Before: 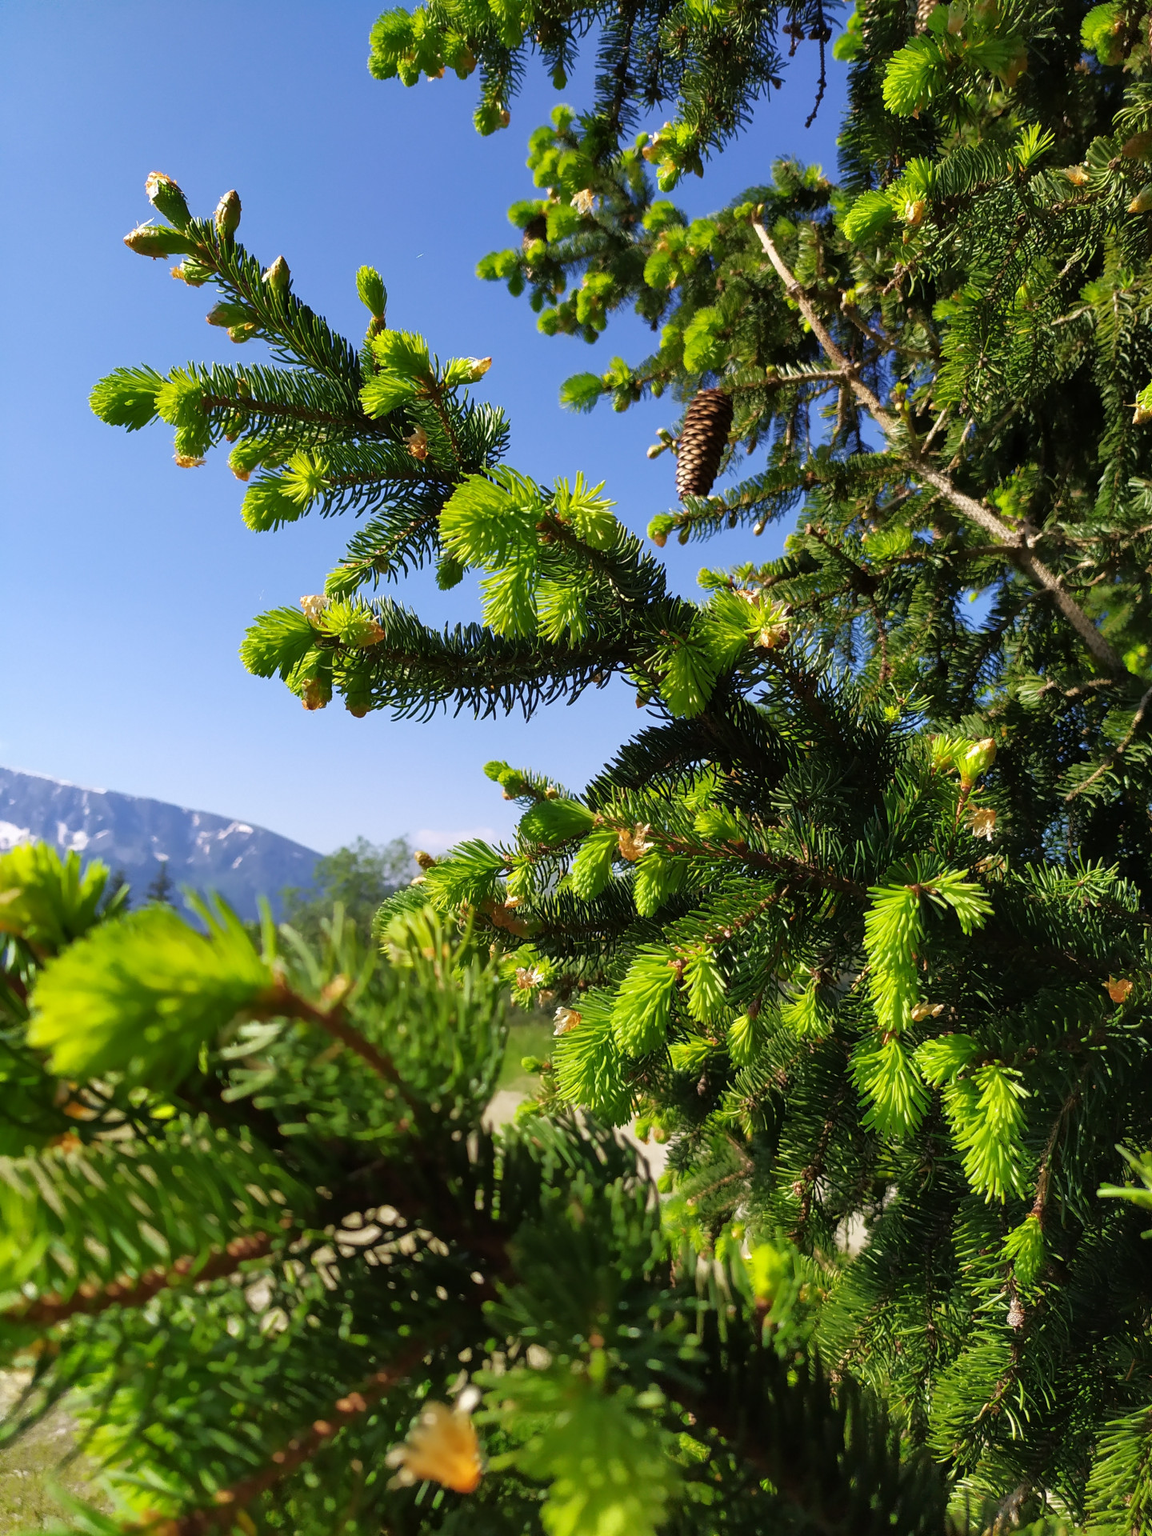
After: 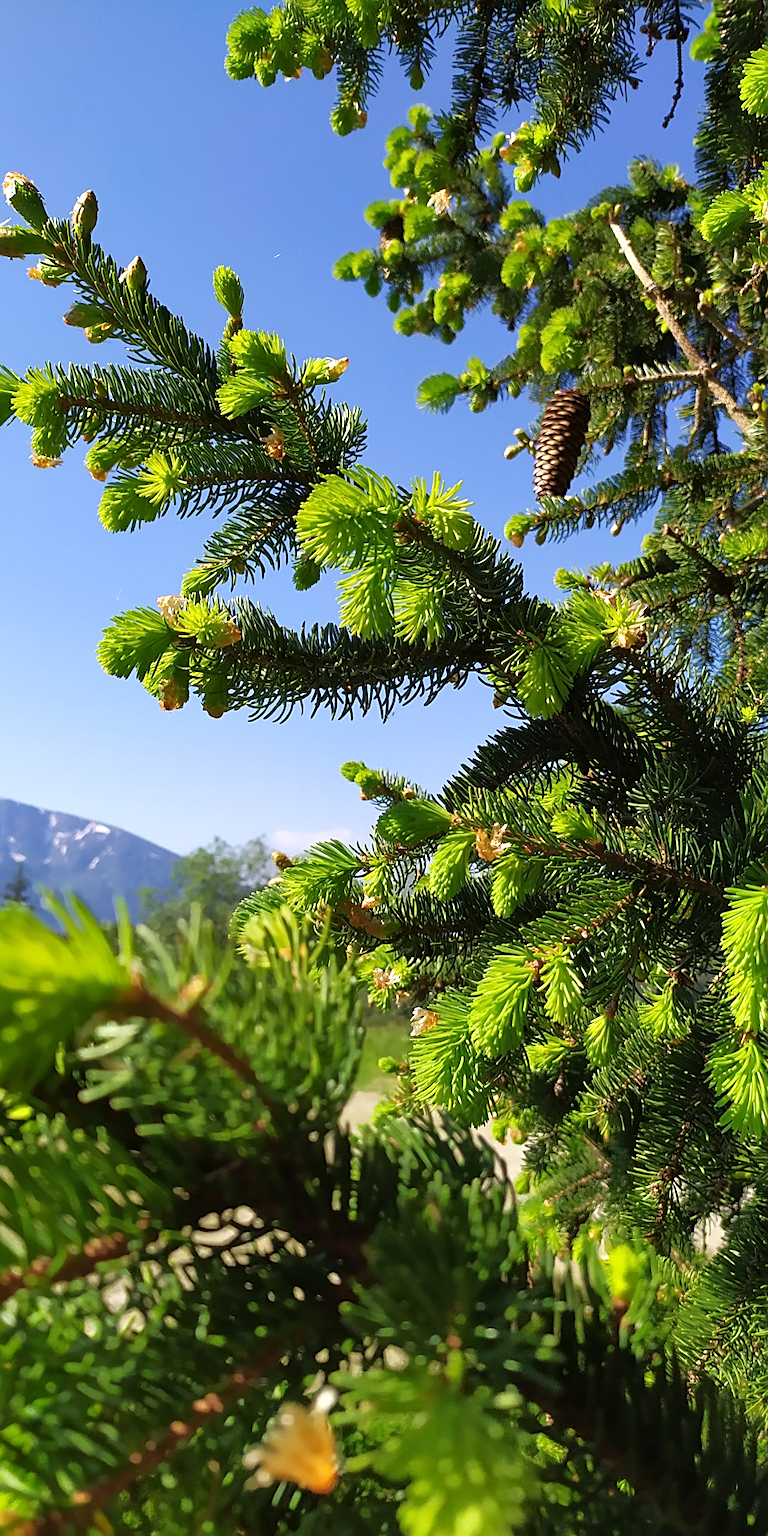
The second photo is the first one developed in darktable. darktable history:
sharpen: on, module defaults
exposure: exposure 0.201 EV, compensate highlight preservation false
crop and rotate: left 12.472%, right 20.858%
